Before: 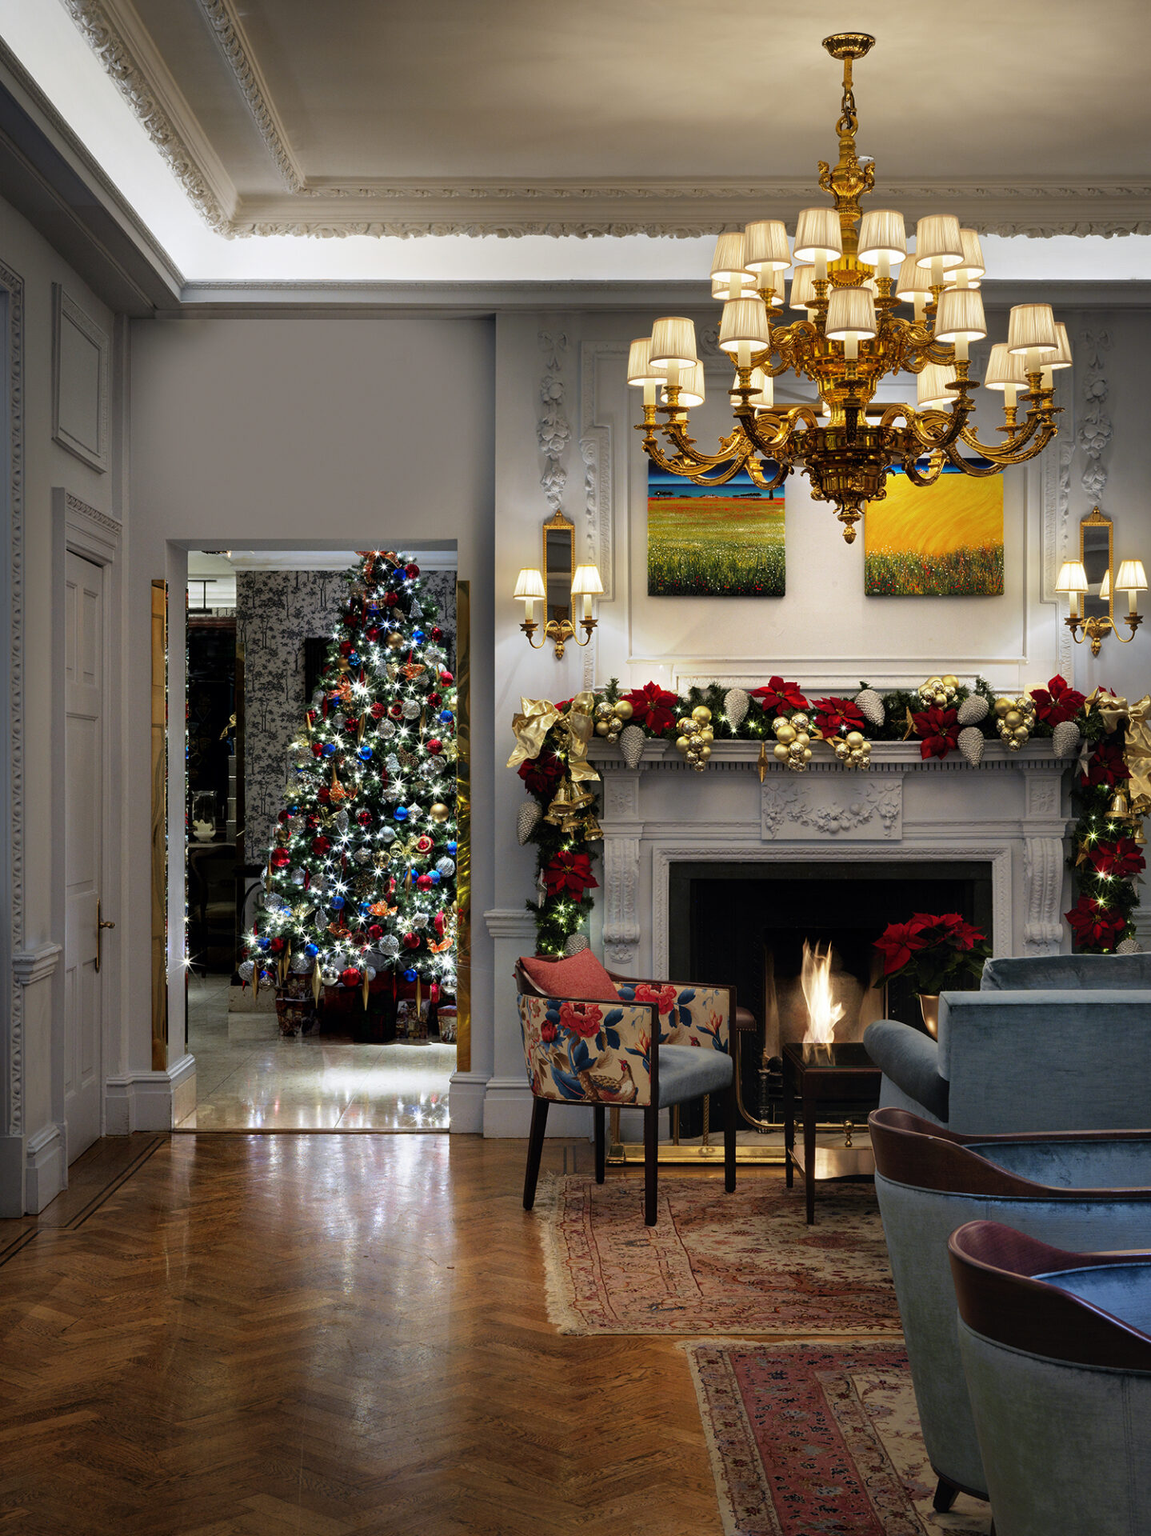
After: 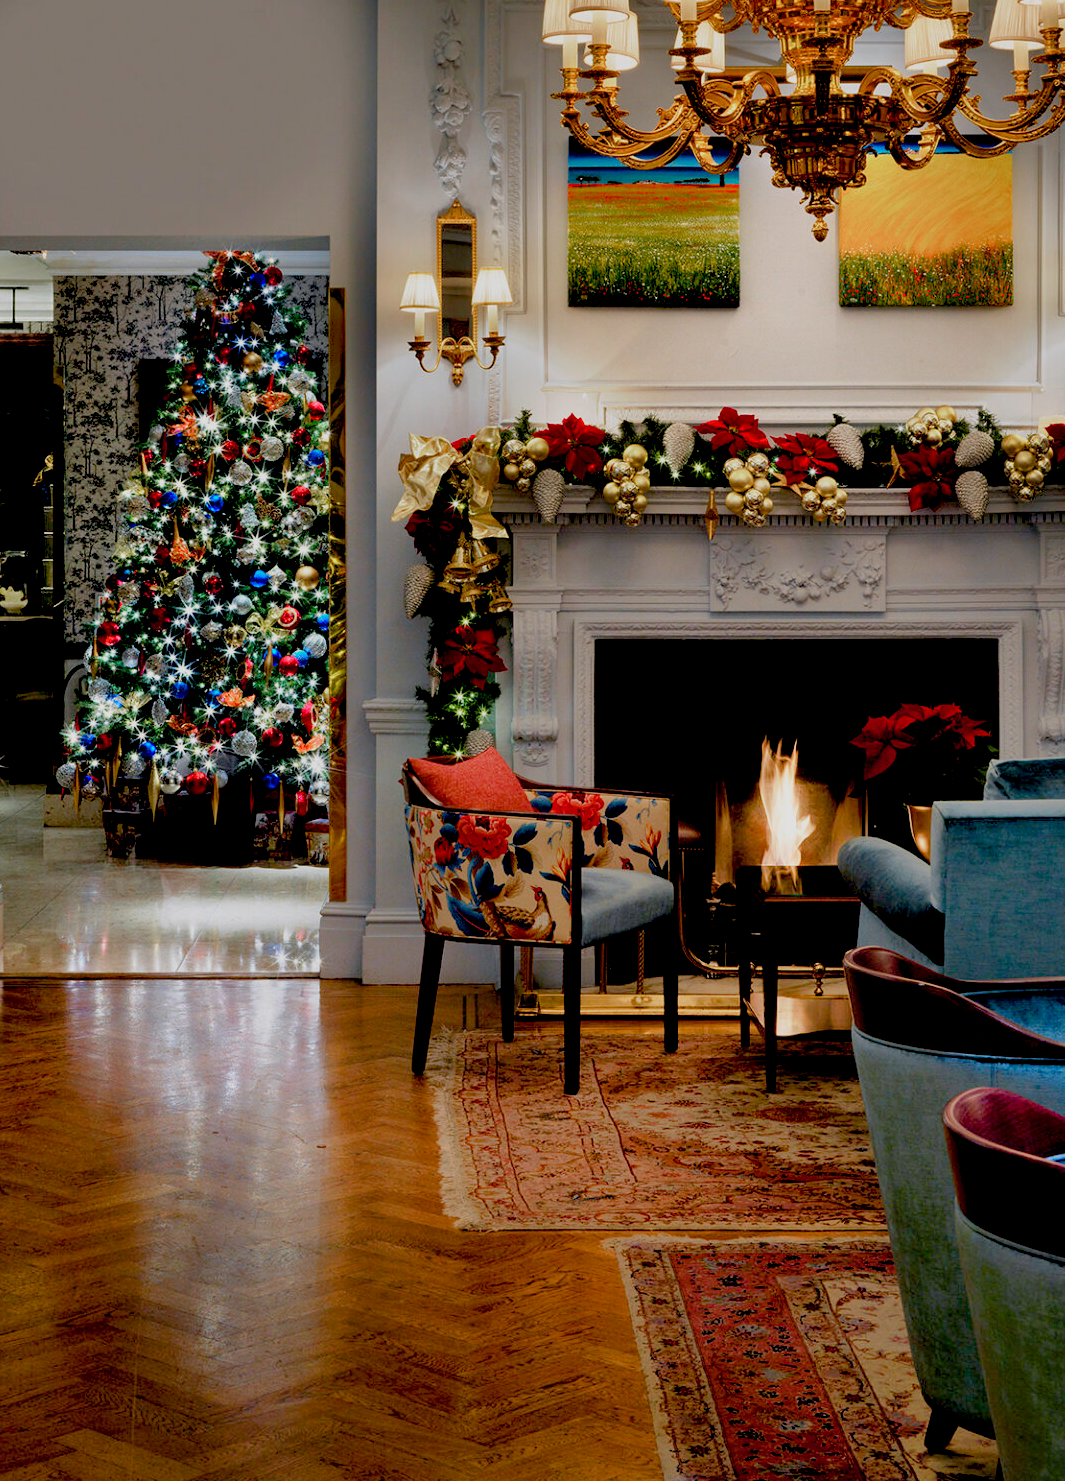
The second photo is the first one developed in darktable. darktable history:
crop: left 16.871%, top 22.857%, right 9.116%
exposure: black level correction 0.016, exposure -0.009 EV, compensate highlight preservation false
shadows and highlights: shadows 37.27, highlights -28.18, soften with gaussian
color balance rgb: shadows lift › chroma 1%, shadows lift › hue 113°, highlights gain › chroma 0.2%, highlights gain › hue 333°, perceptual saturation grading › global saturation 20%, perceptual saturation grading › highlights -50%, perceptual saturation grading › shadows 25%, contrast -20%
